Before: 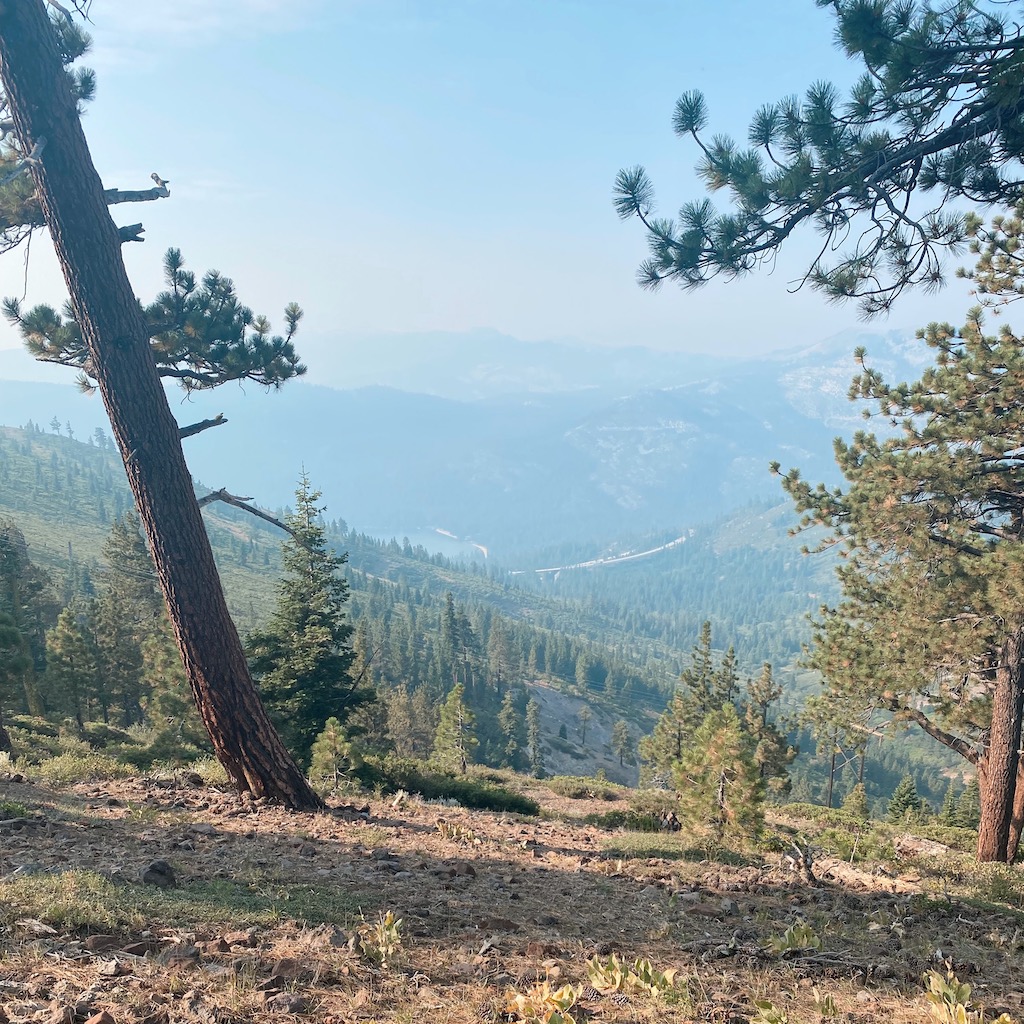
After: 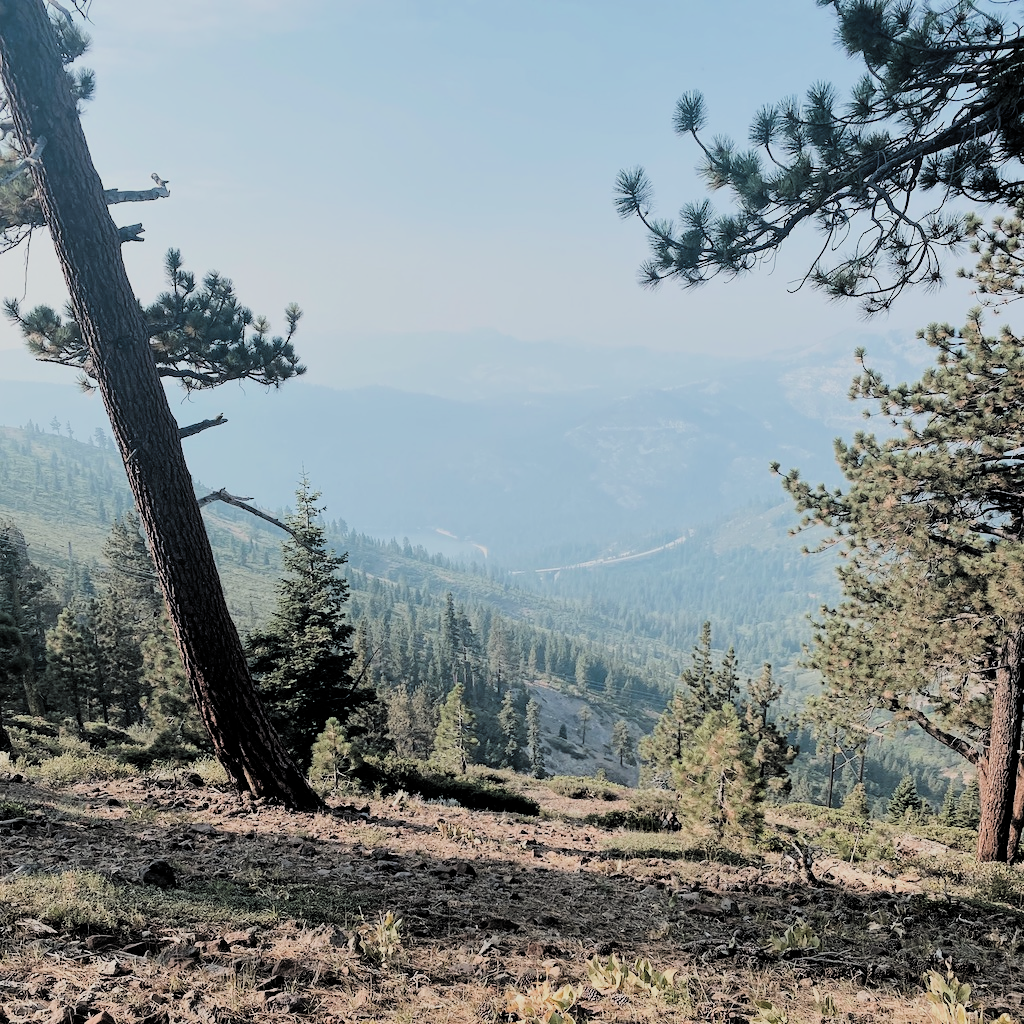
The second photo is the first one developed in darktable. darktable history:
filmic rgb: black relative exposure -3.11 EV, white relative exposure 7.05 EV, hardness 1.47, contrast 1.353, color science v4 (2020)
contrast brightness saturation: contrast 0.114, saturation -0.176
